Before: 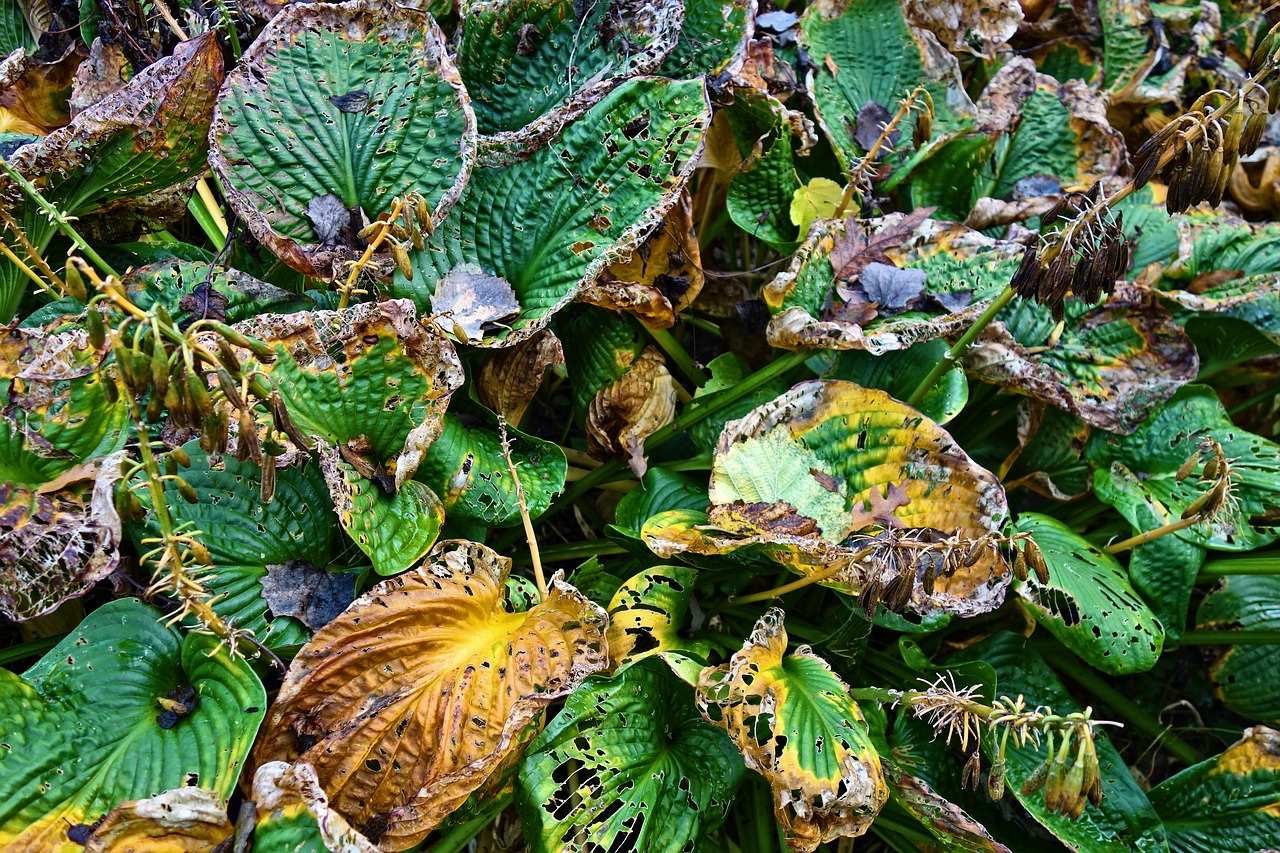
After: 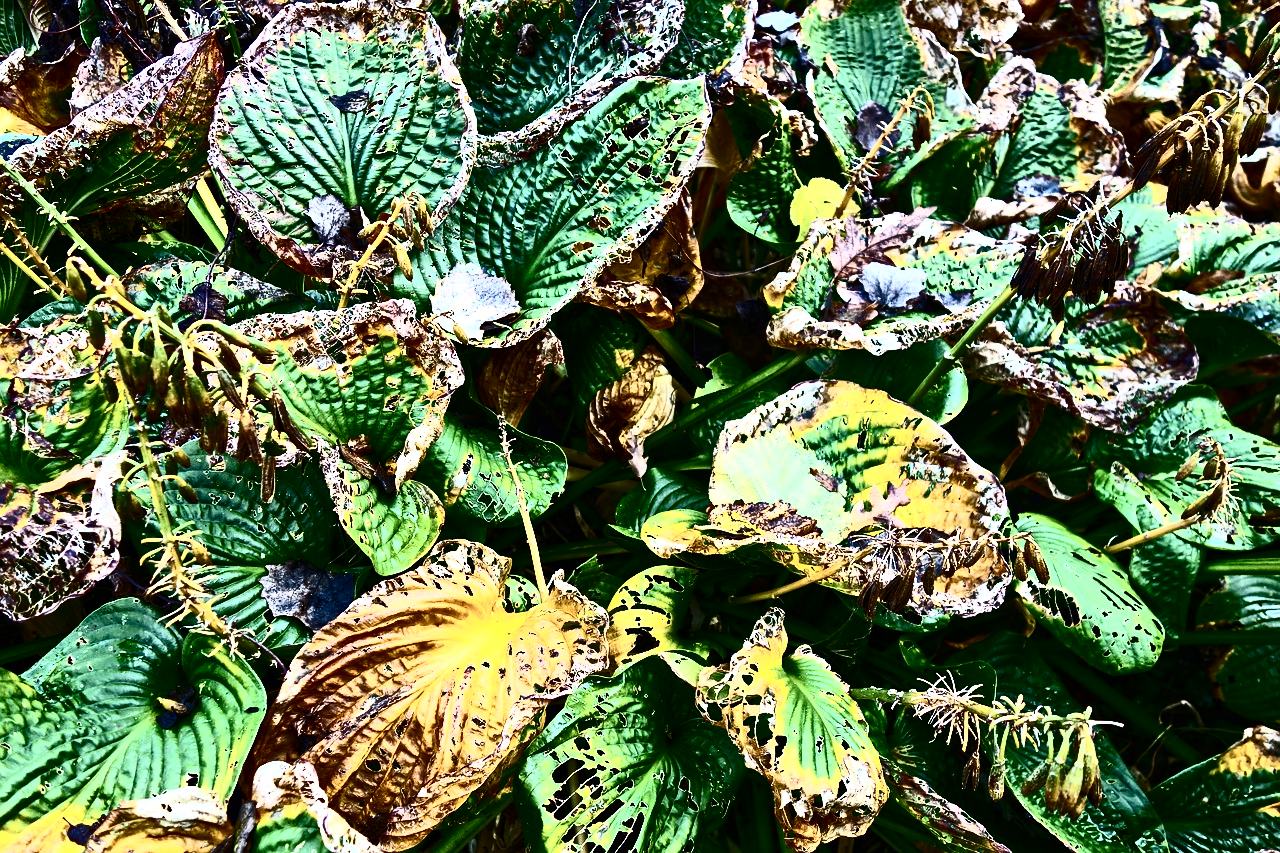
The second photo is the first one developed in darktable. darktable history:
levels: levels [0, 0.492, 0.984]
contrast brightness saturation: contrast 0.93, brightness 0.2
